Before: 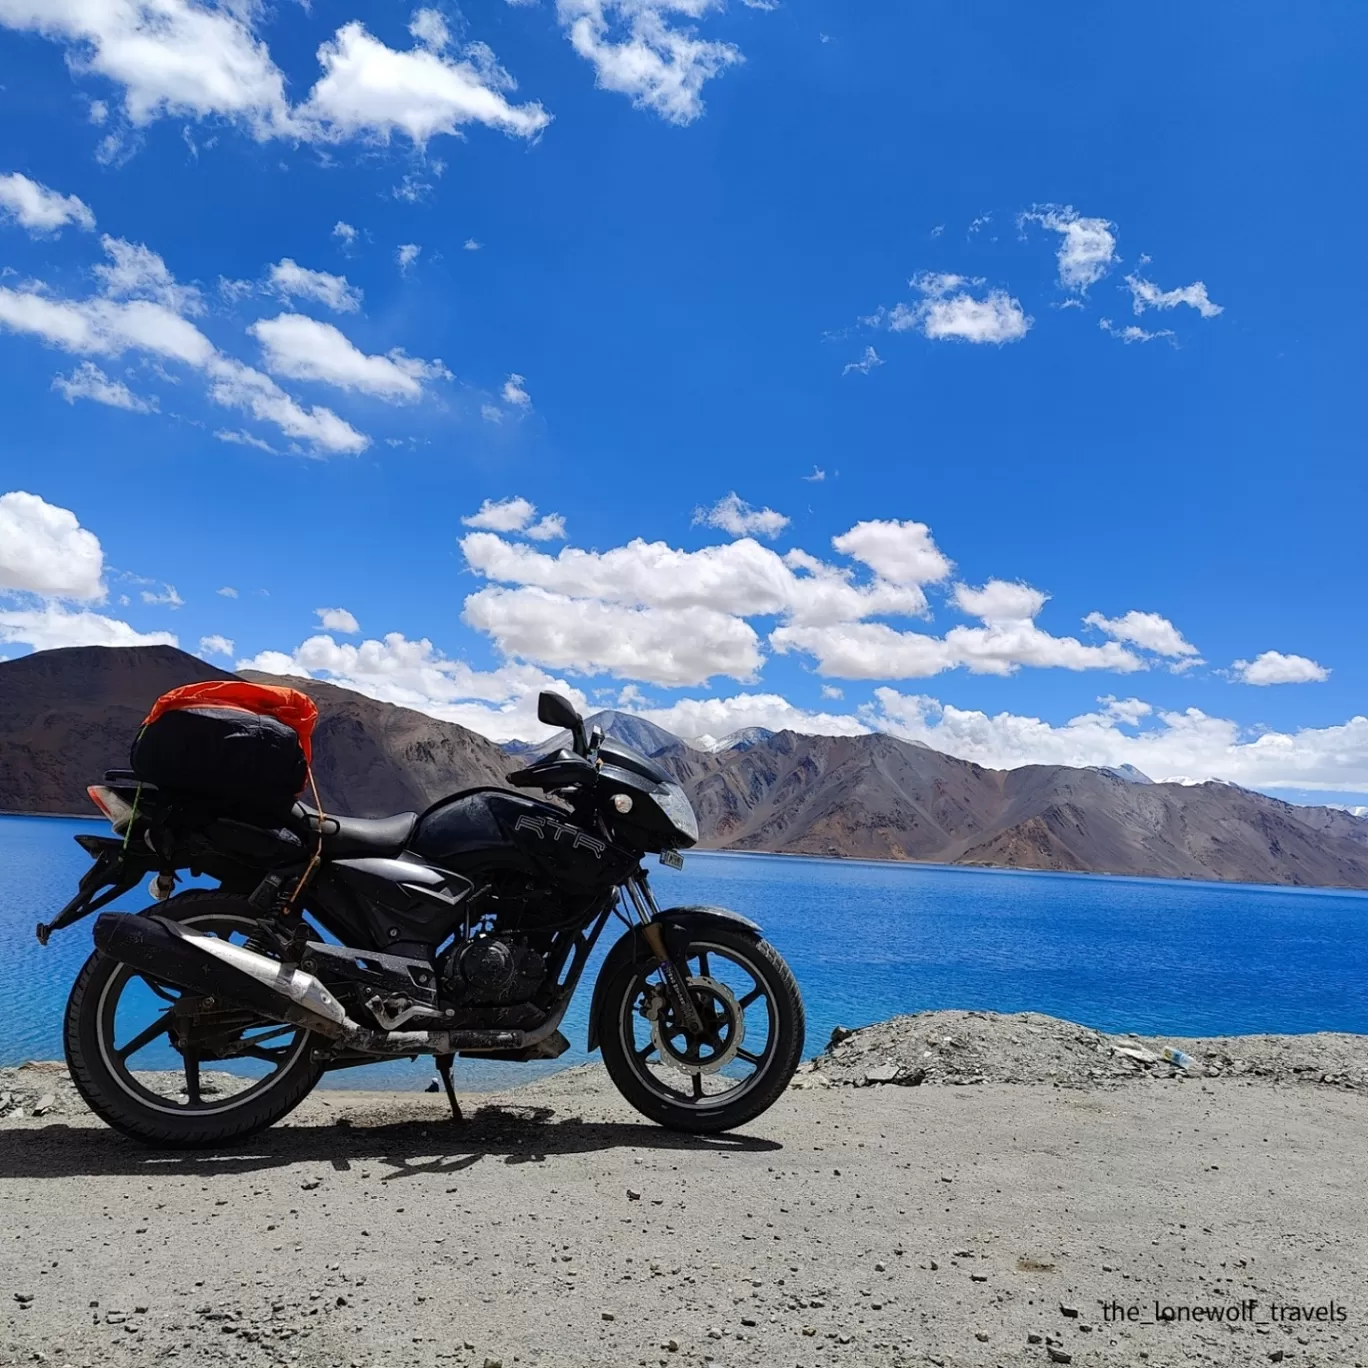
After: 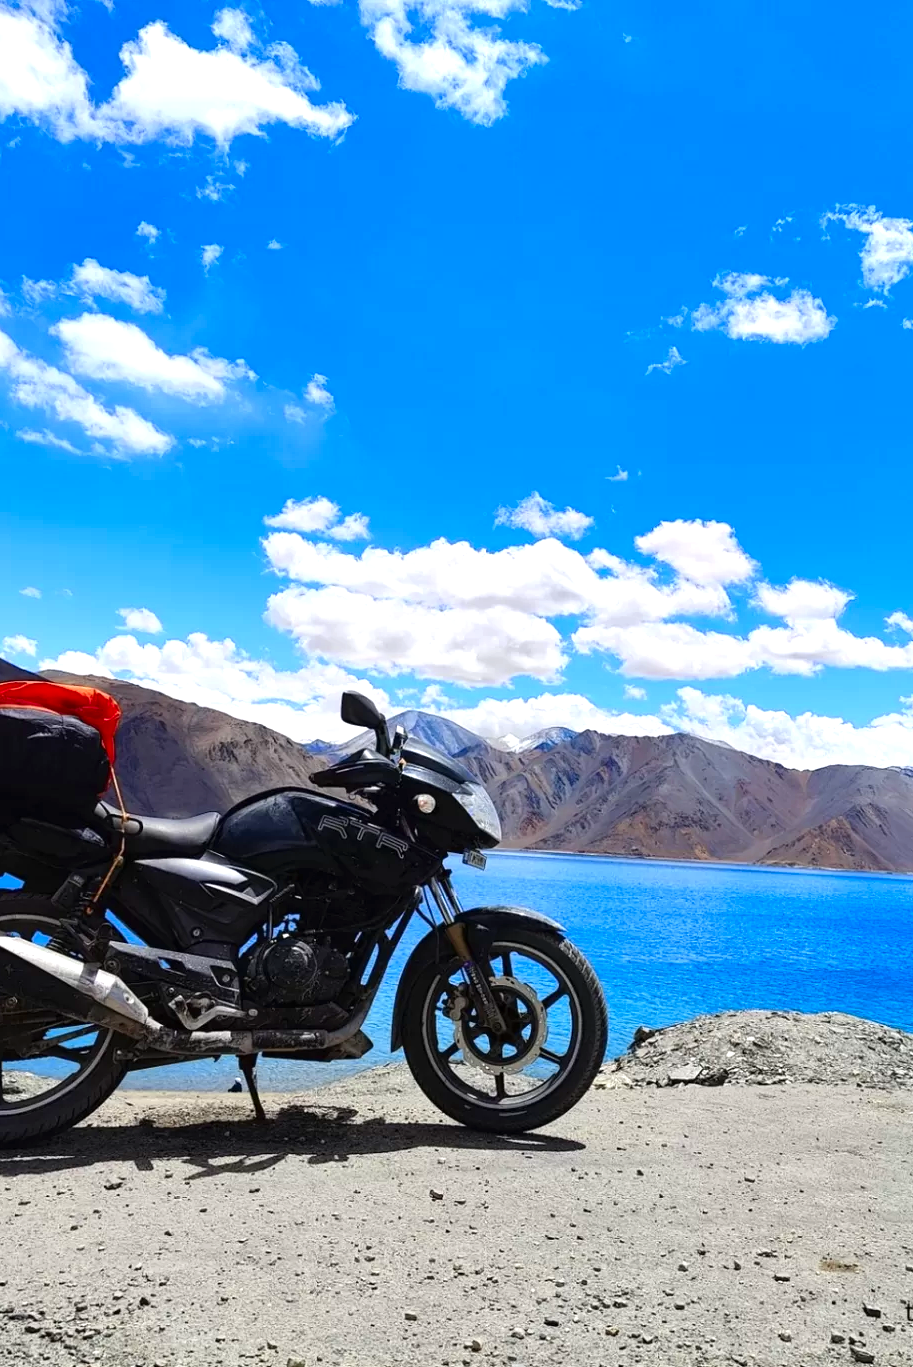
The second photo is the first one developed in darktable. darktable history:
color zones: curves: ch0 [(0.004, 0.305) (0.261, 0.623) (0.389, 0.399) (0.708, 0.571) (0.947, 0.34)]; ch1 [(0.025, 0.645) (0.229, 0.584) (0.326, 0.551) (0.484, 0.262) (0.757, 0.643)]
crop and rotate: left 14.436%, right 18.78%
exposure: black level correction 0, exposure 0.499 EV, compensate highlight preservation false
